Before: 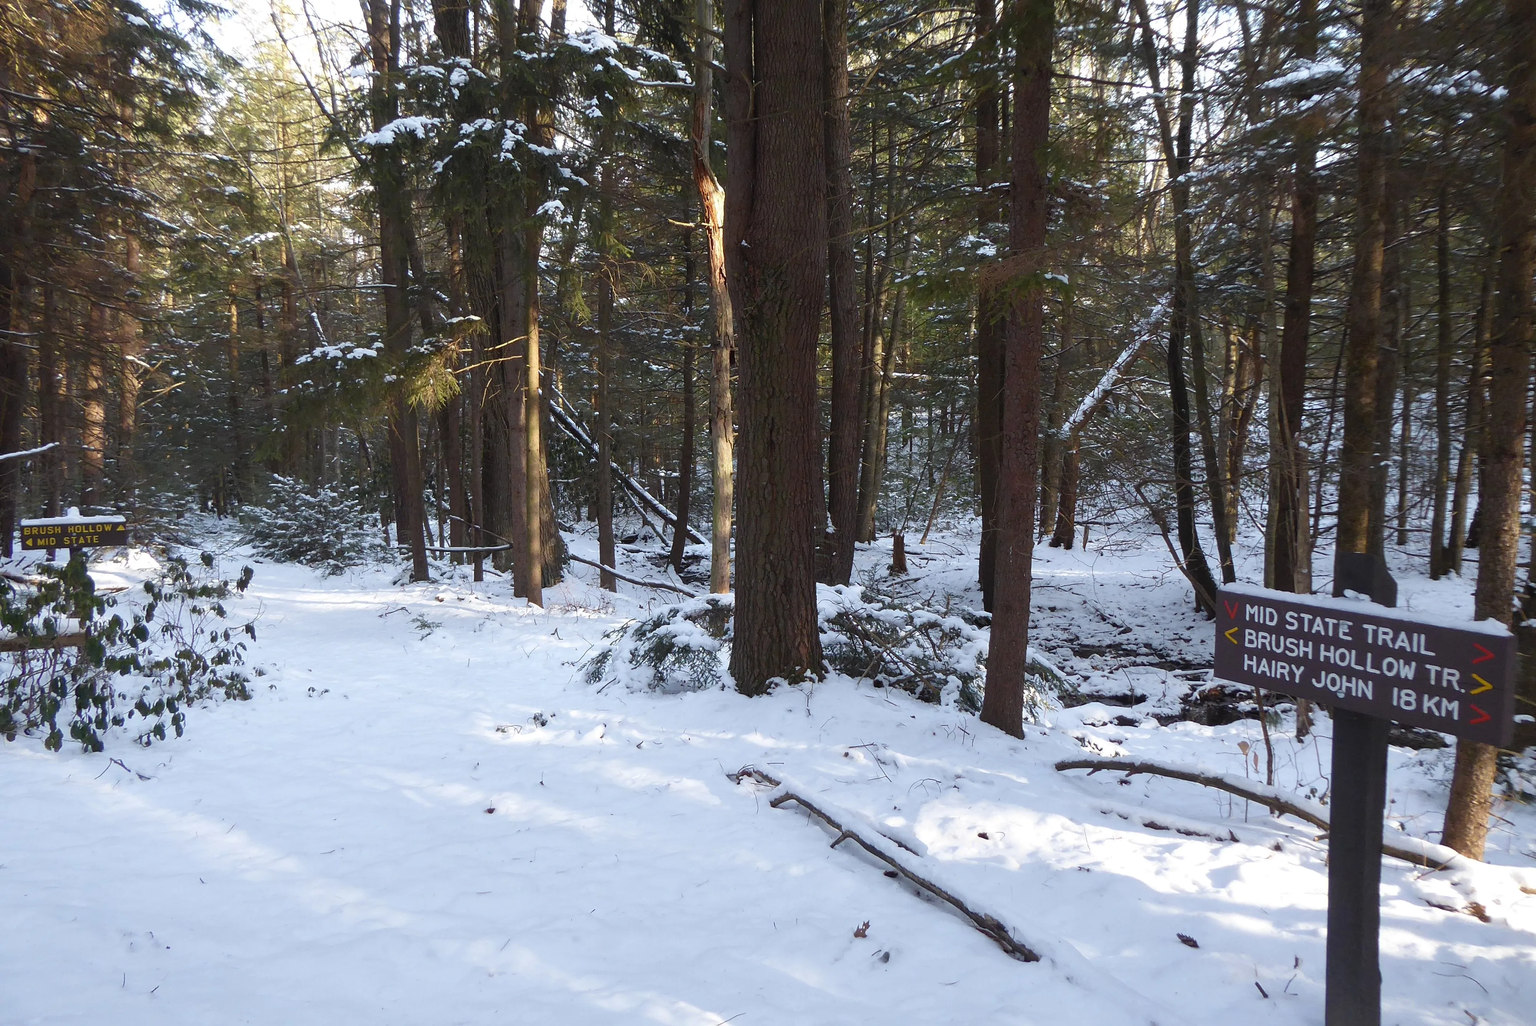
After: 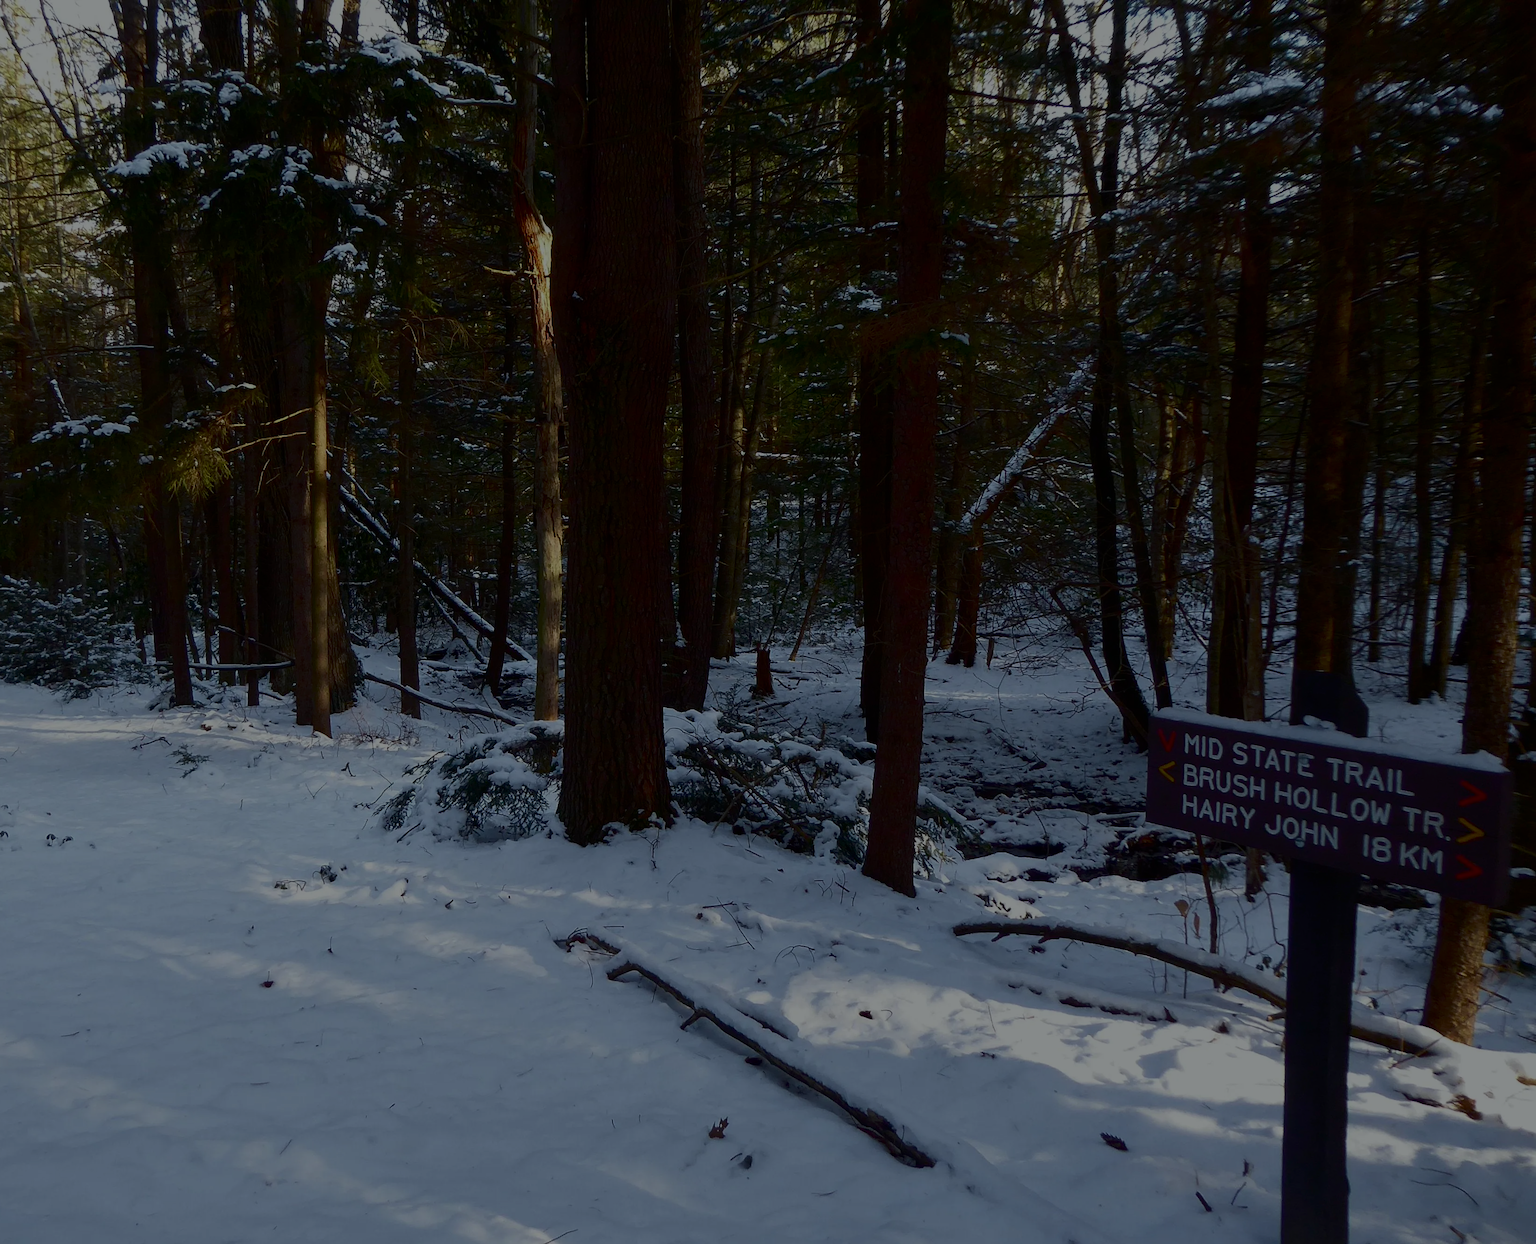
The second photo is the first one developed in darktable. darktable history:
crop: left 17.582%, bottom 0.031%
exposure: exposure -1.468 EV, compensate highlight preservation false
white balance: red 0.978, blue 0.999
contrast brightness saturation: contrast 0.13, brightness -0.24, saturation 0.14
